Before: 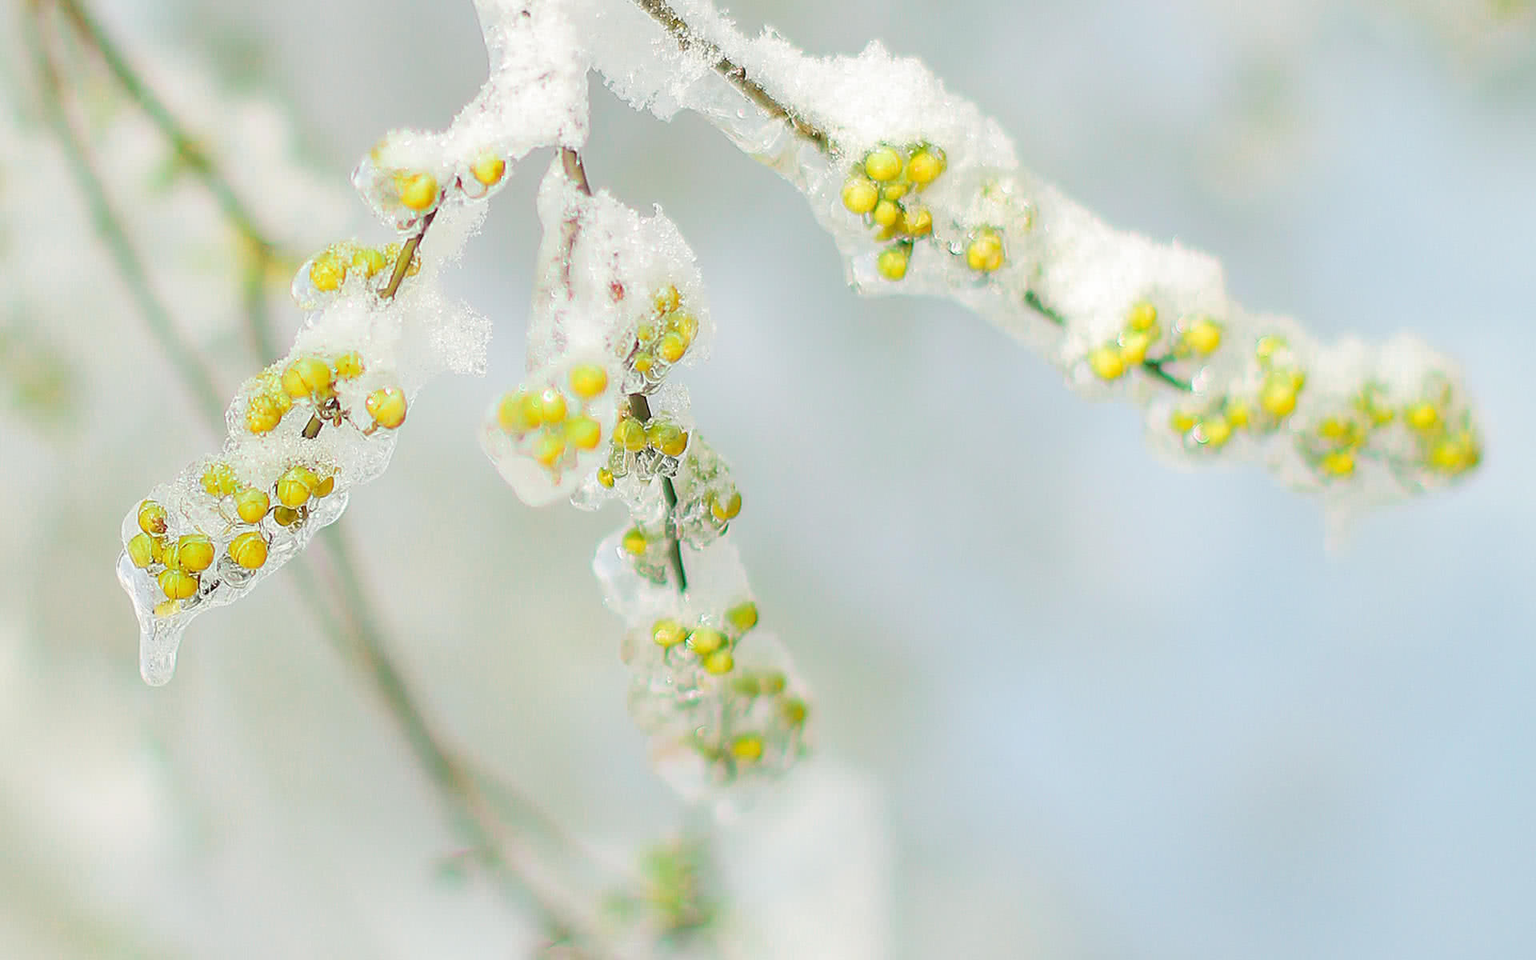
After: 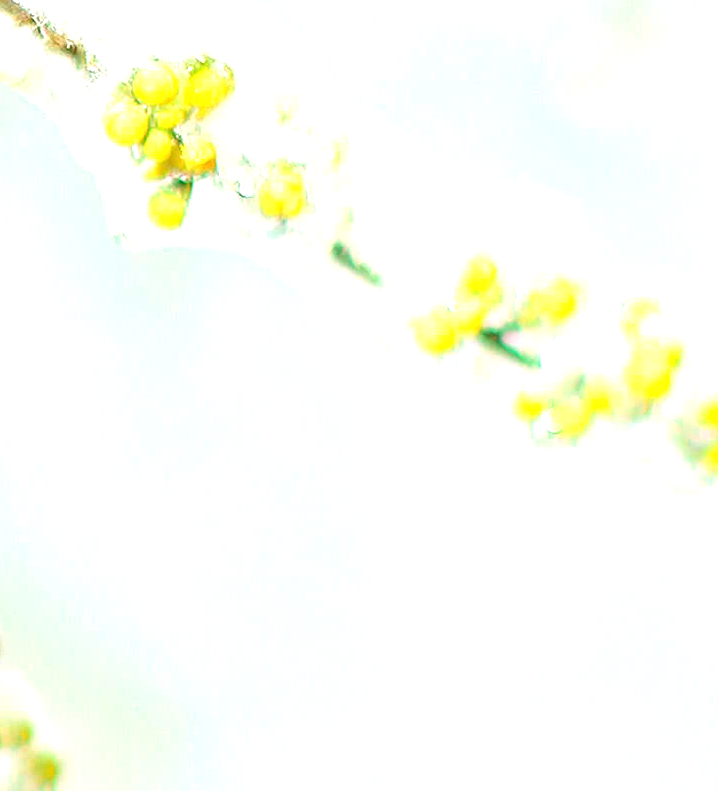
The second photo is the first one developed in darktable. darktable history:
exposure: black level correction 0, exposure 0.898 EV, compensate highlight preservation false
crop and rotate: left 49.471%, top 10.096%, right 13.1%, bottom 23.911%
